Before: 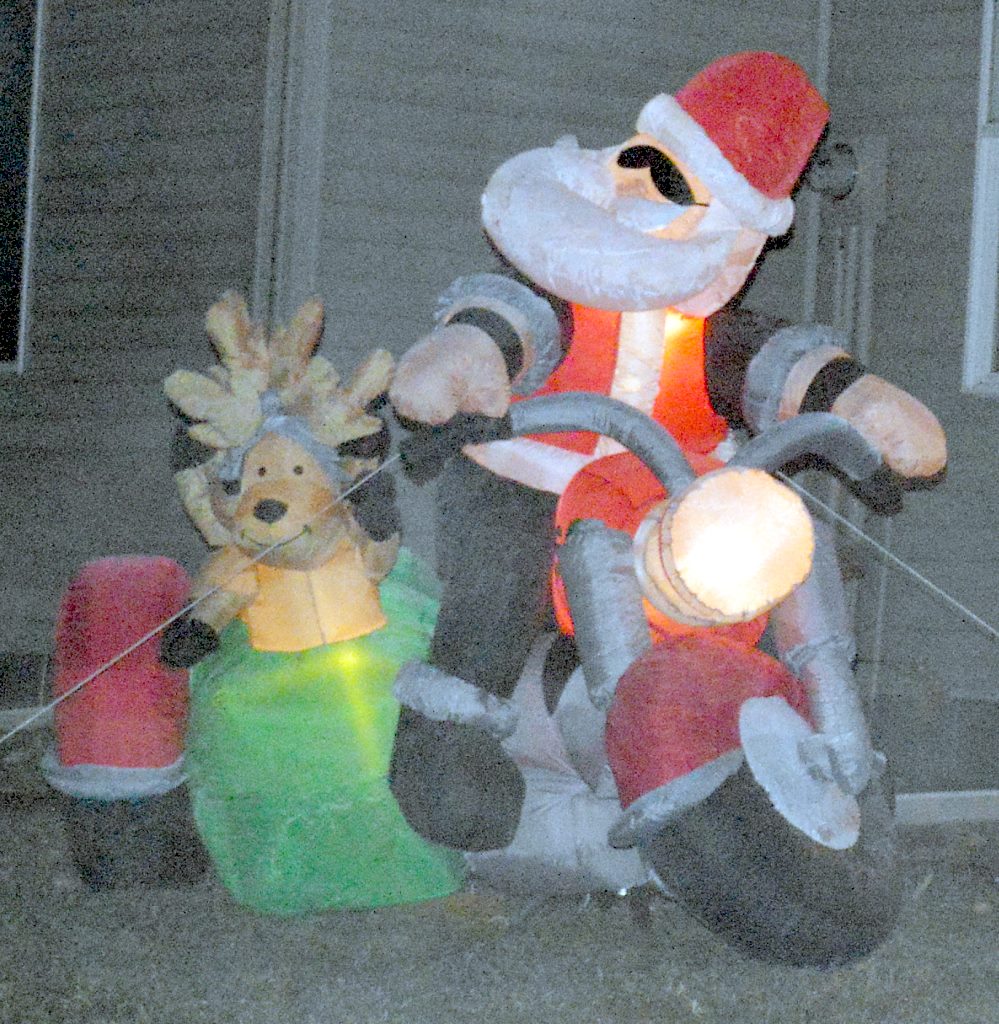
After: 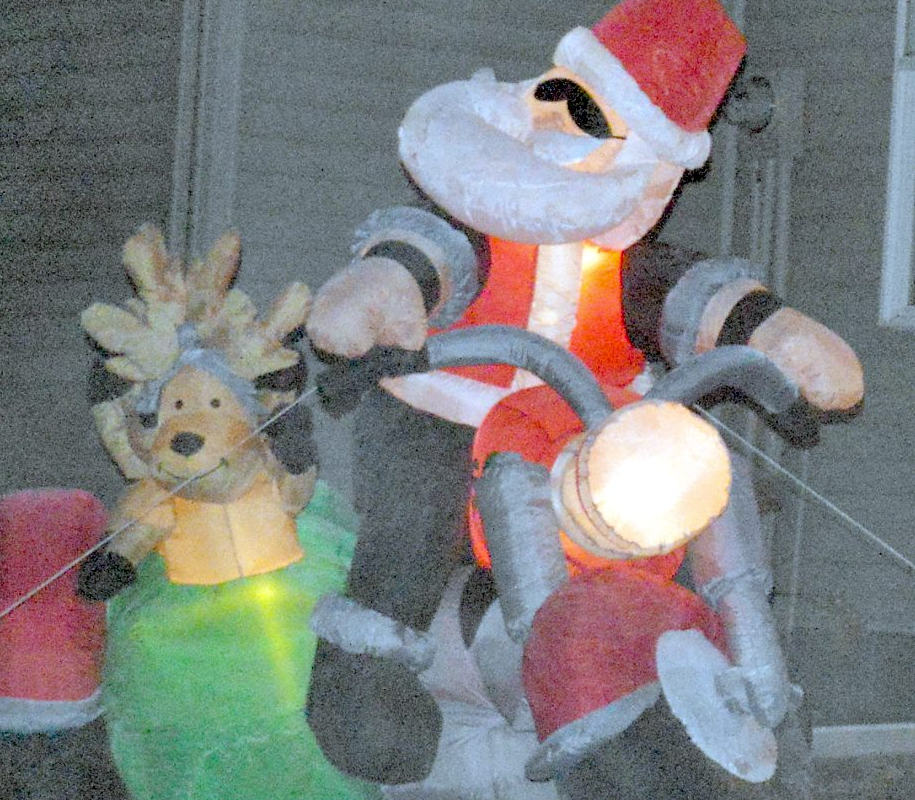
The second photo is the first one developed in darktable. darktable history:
crop: left 8.311%, top 6.554%, bottom 15.305%
shadows and highlights: highlights color adjustment 39.74%, low approximation 0.01, soften with gaussian
